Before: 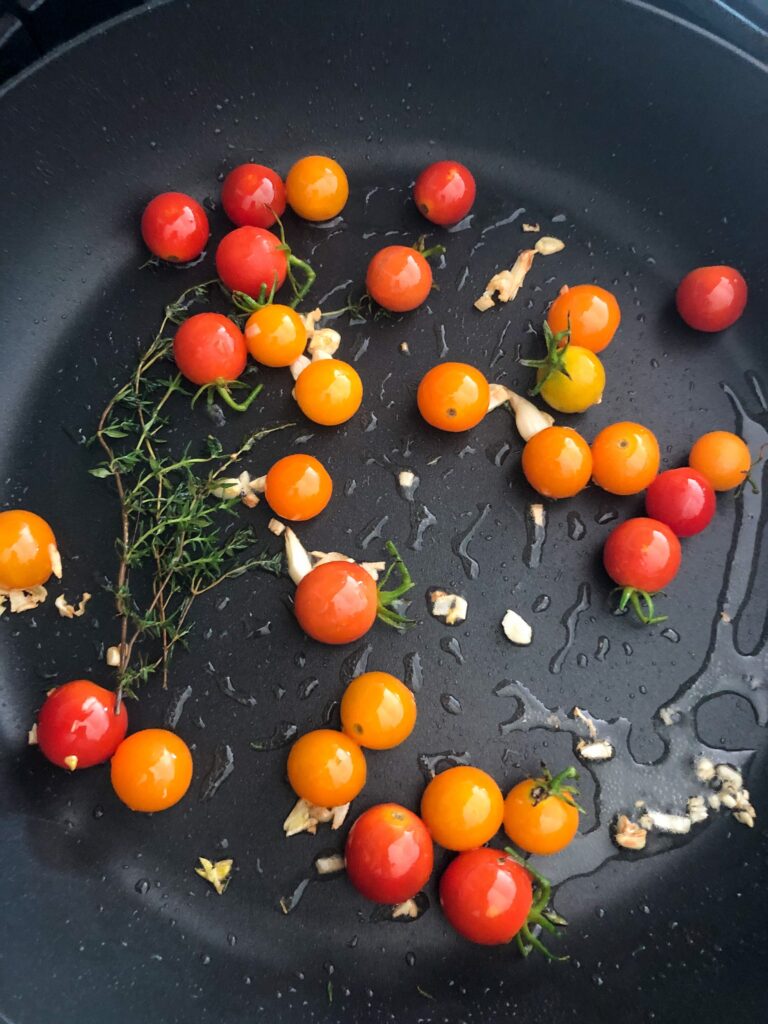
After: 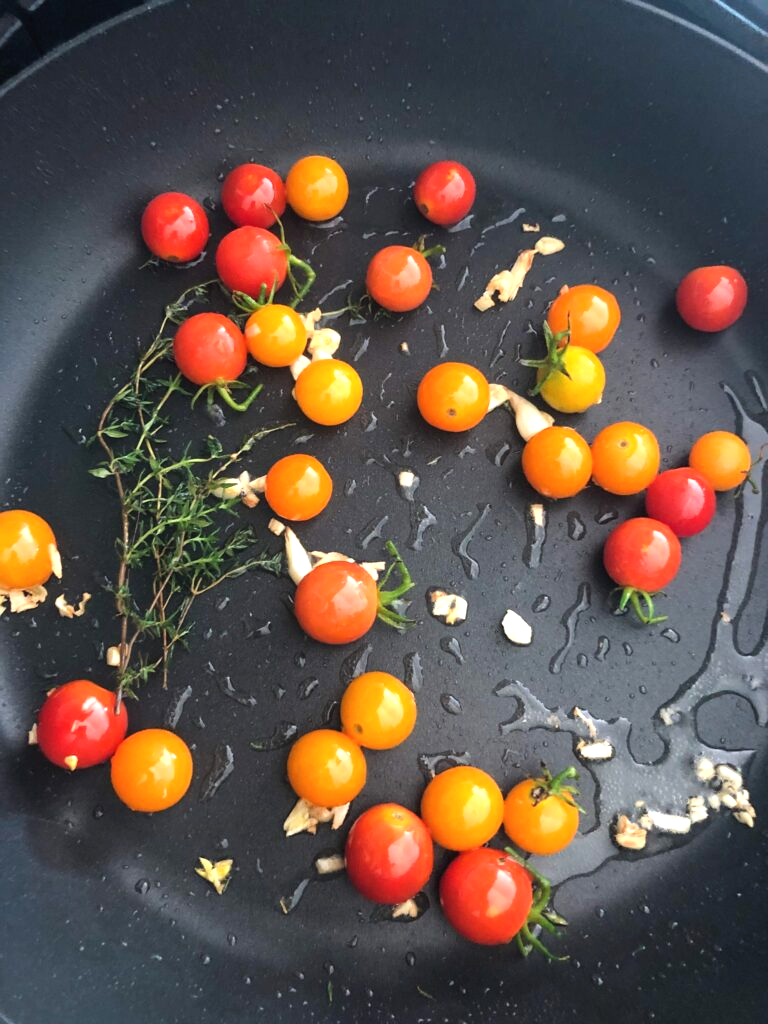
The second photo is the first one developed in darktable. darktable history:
exposure: black level correction -0.002, exposure 0.529 EV, compensate highlight preservation false
